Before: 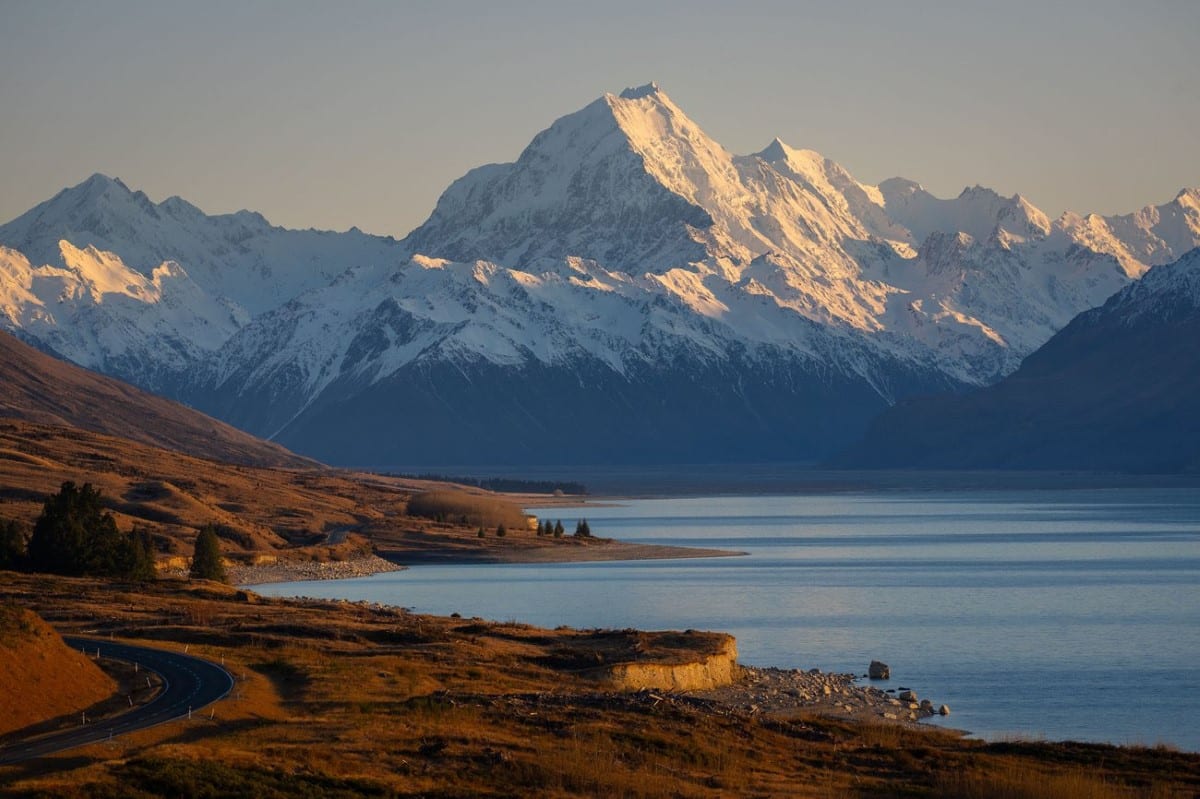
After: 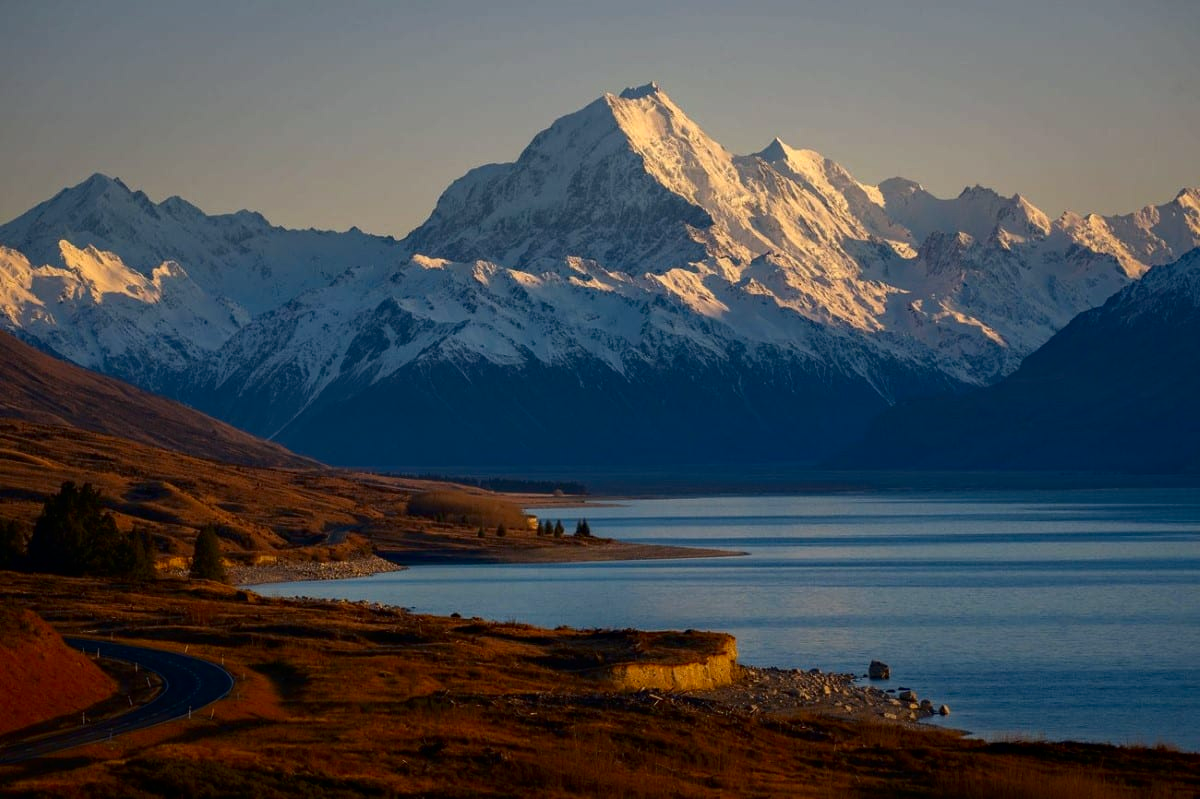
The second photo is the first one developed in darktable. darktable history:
haze removal: compatibility mode true, adaptive false
contrast brightness saturation: contrast 0.068, brightness -0.14, saturation 0.114
